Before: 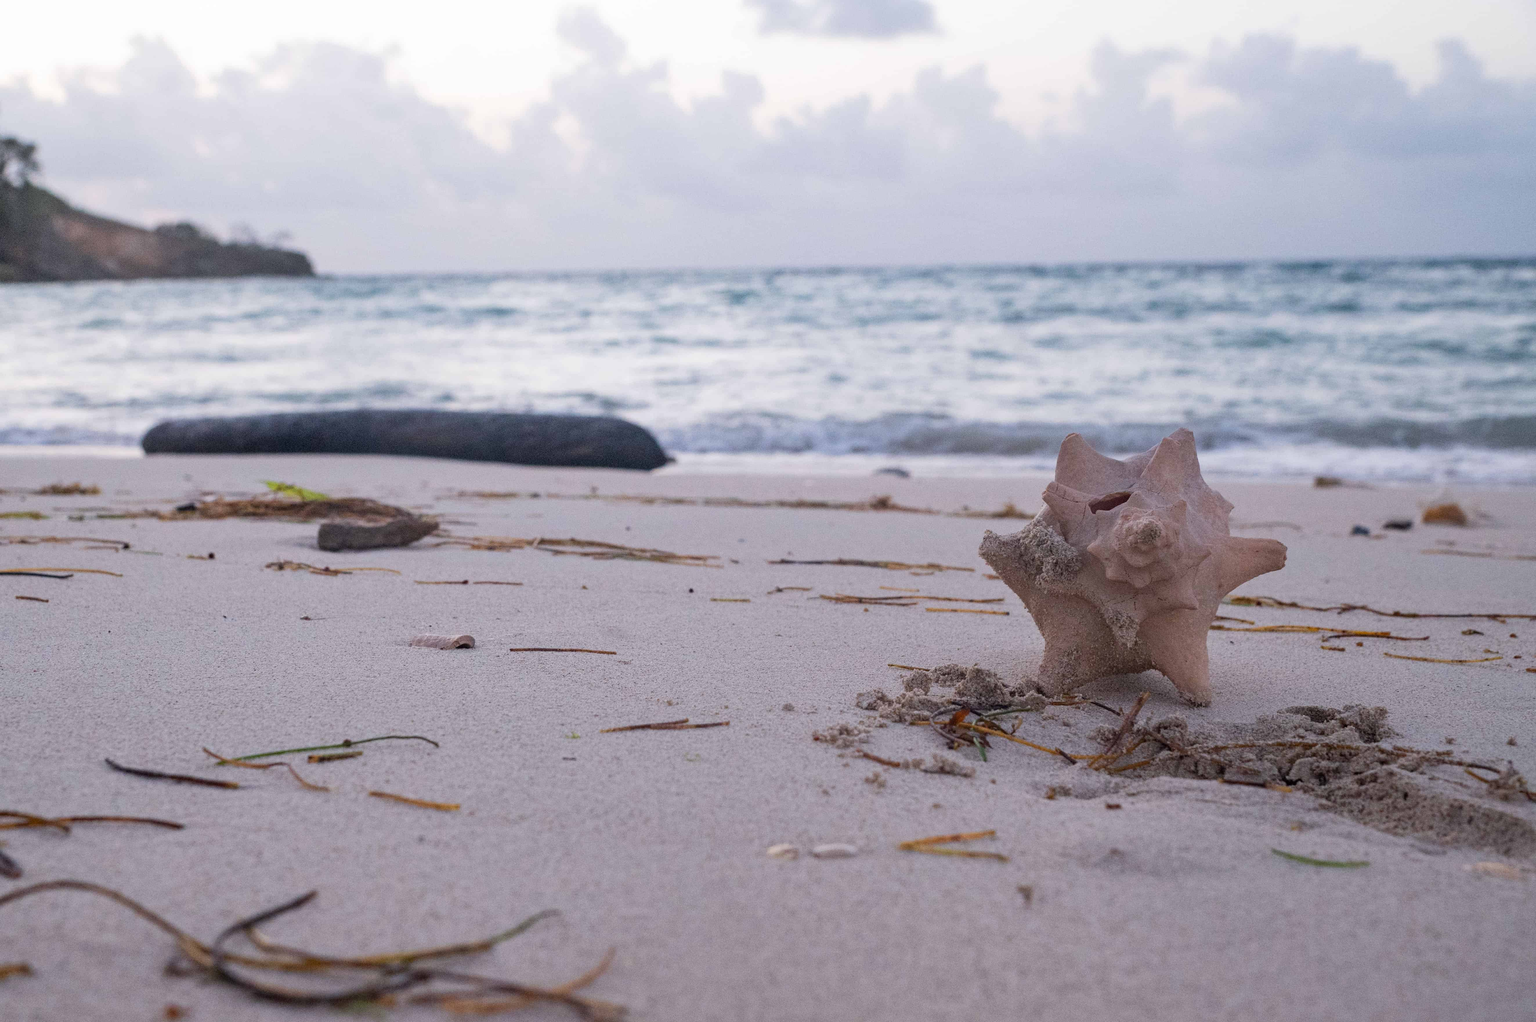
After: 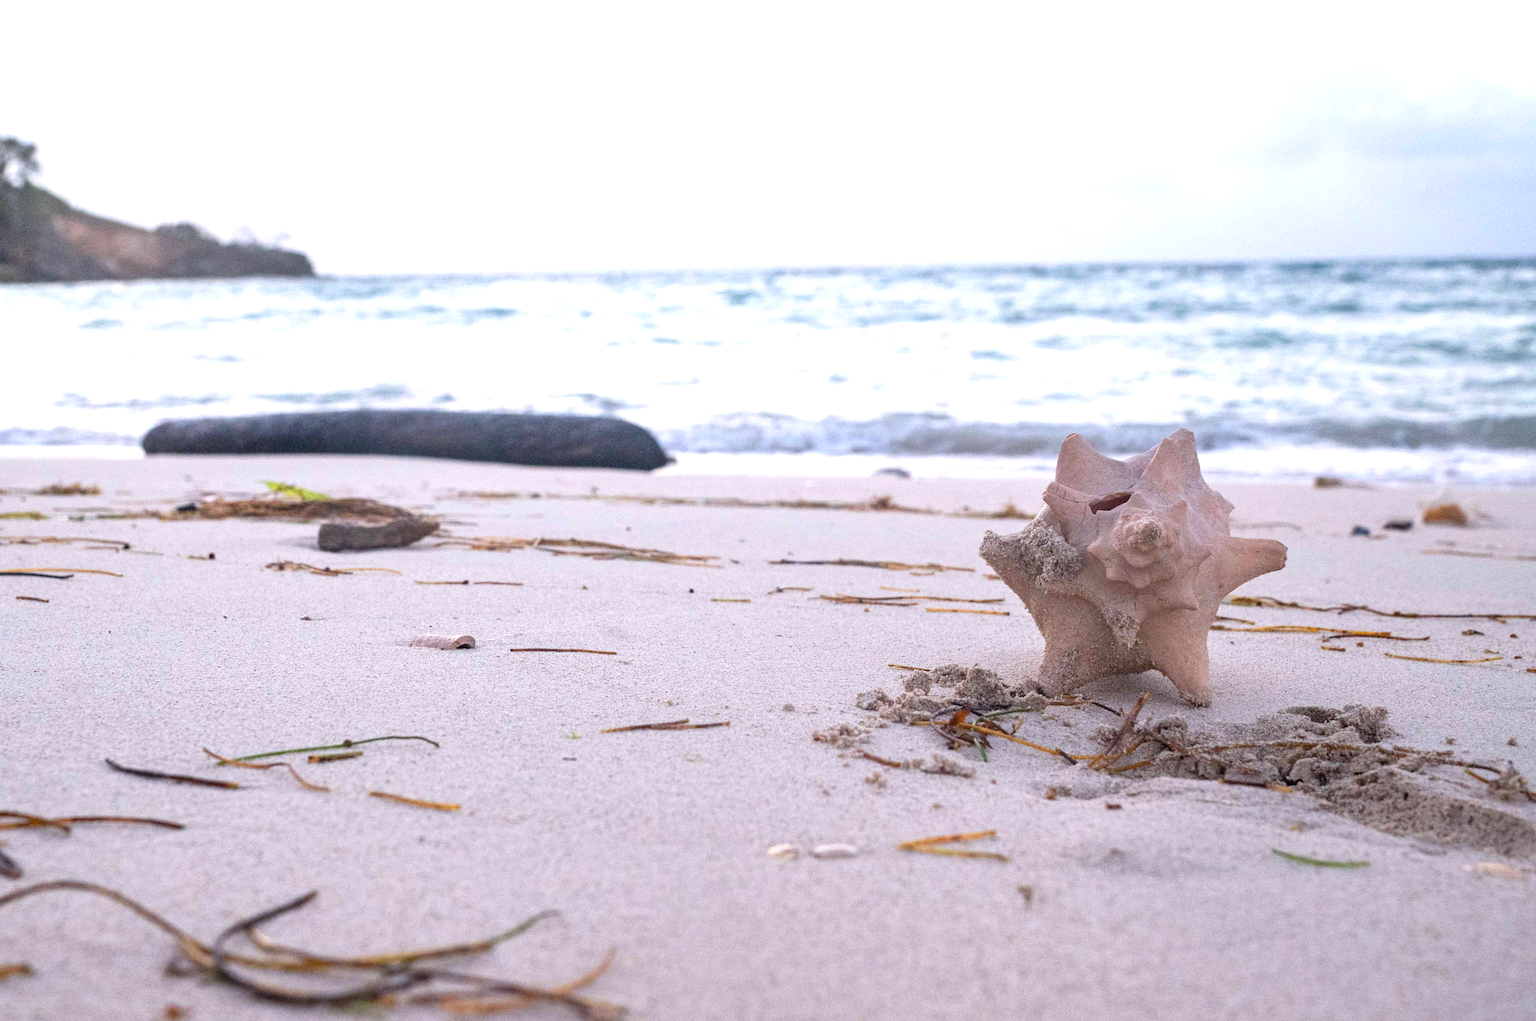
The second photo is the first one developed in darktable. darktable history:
exposure: black level correction 0, exposure 0.935 EV, compensate highlight preservation false
